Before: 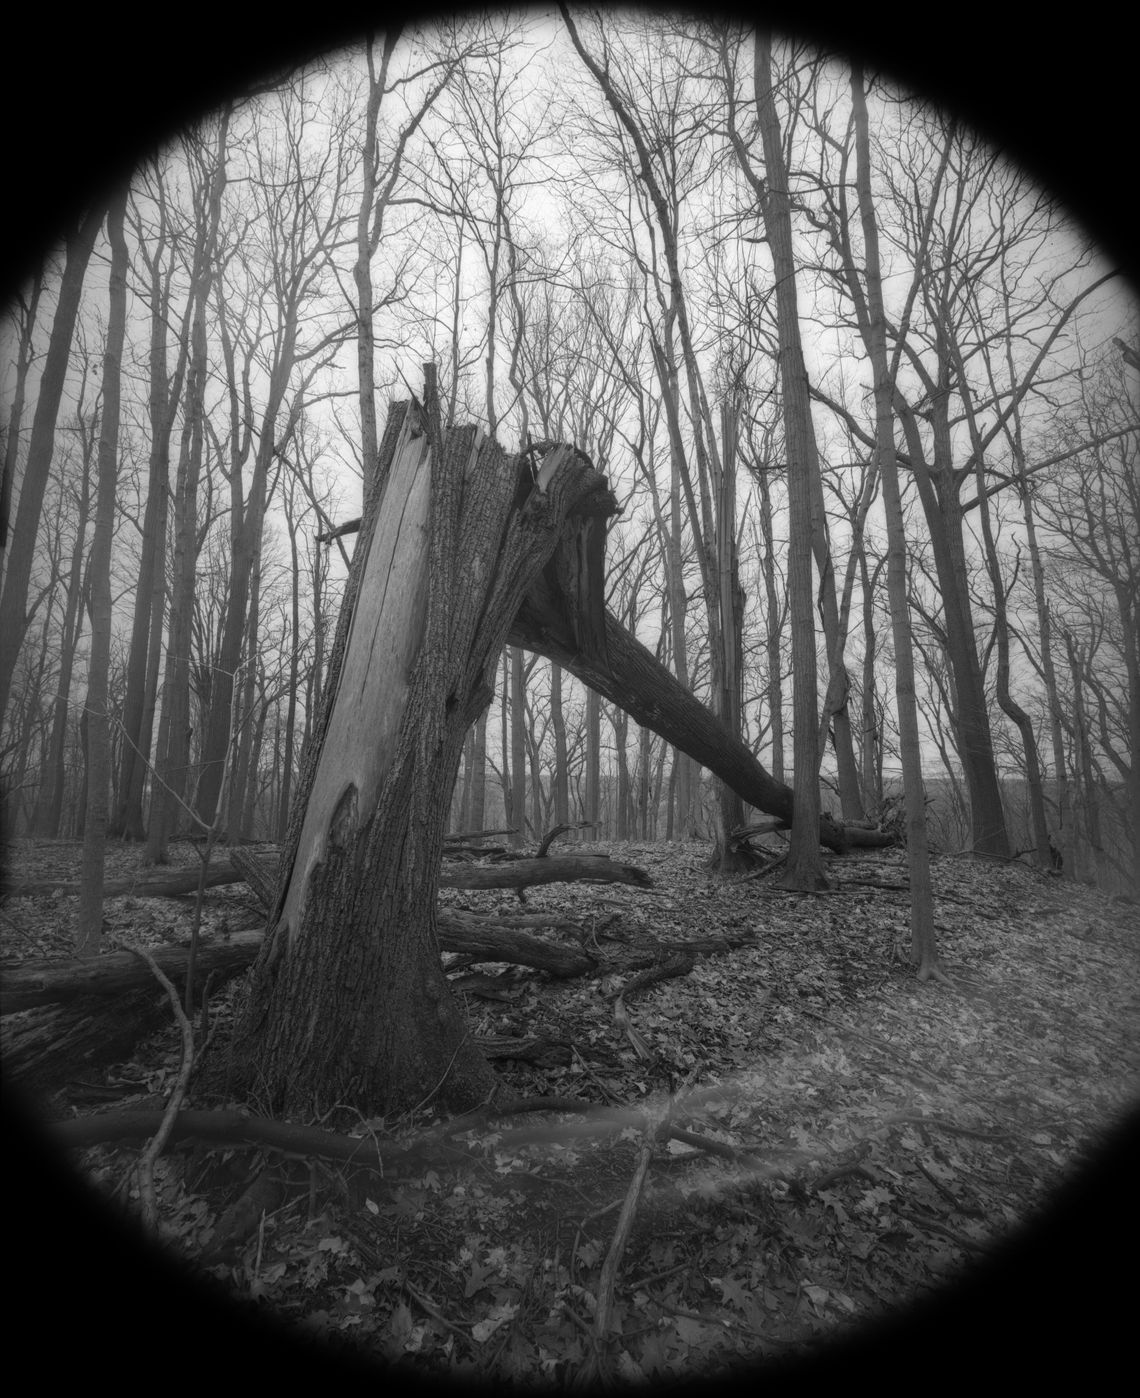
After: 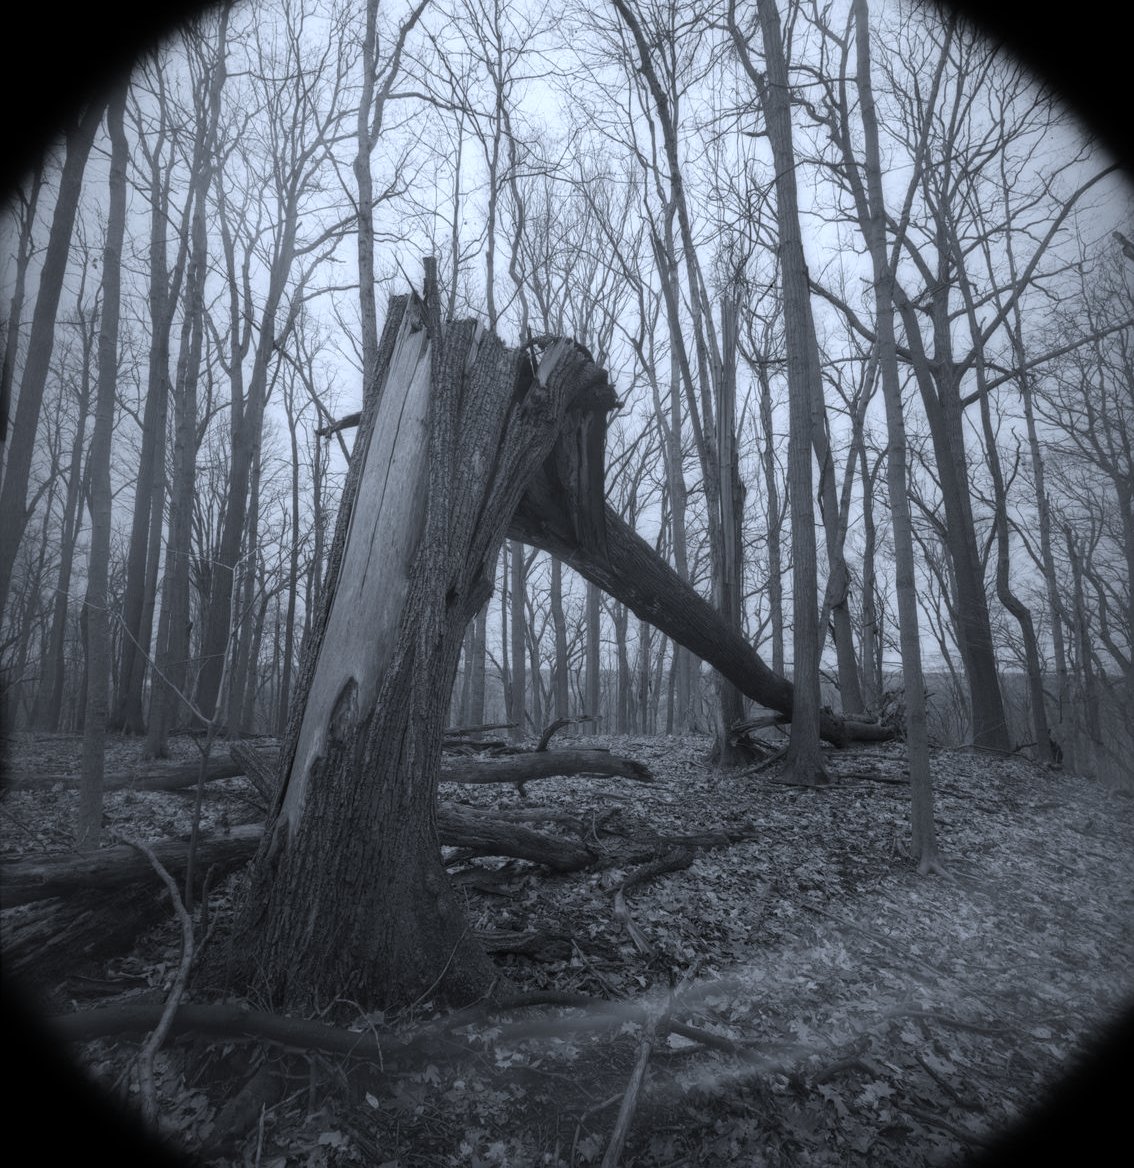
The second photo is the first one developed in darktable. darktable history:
white balance: red 0.931, blue 1.11
crop: top 7.625%, bottom 8.027%
